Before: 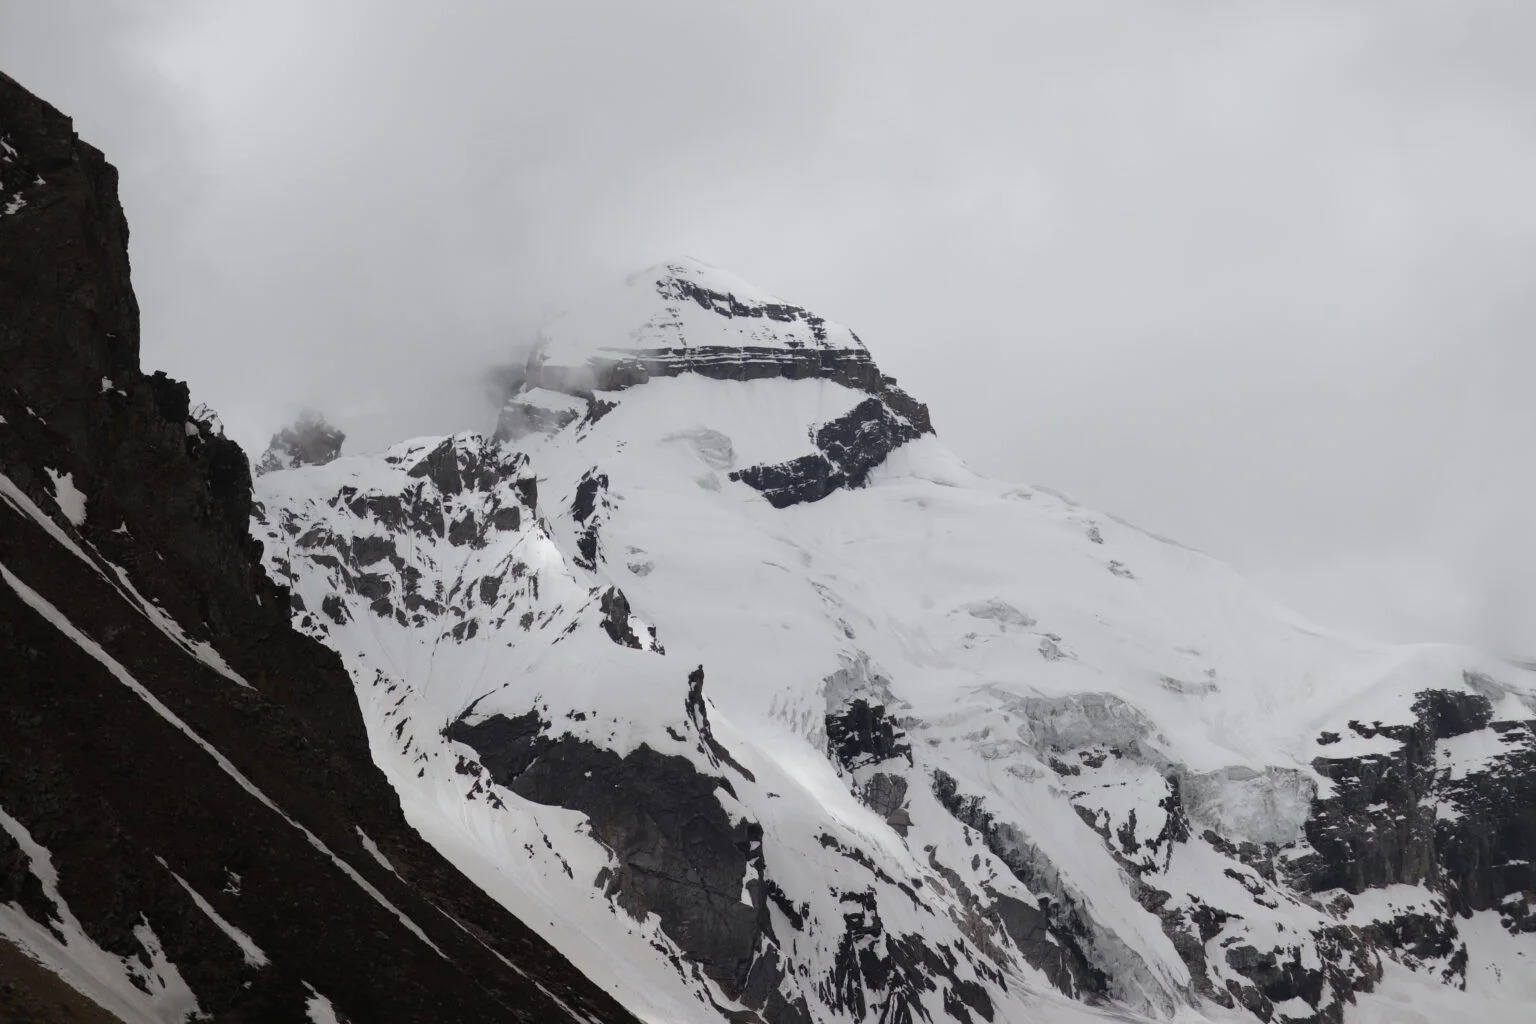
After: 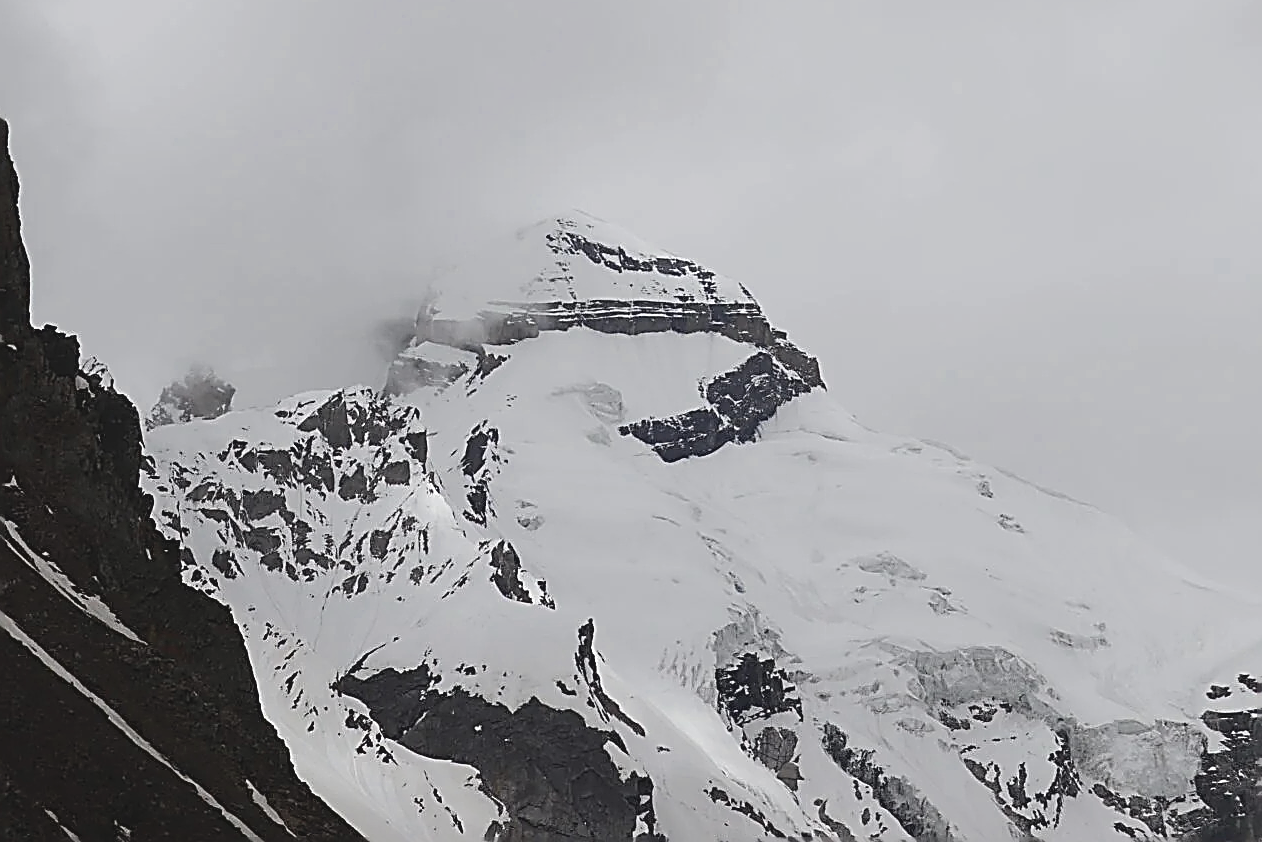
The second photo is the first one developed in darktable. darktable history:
crop and rotate: left 7.196%, top 4.574%, right 10.605%, bottom 13.178%
contrast brightness saturation: contrast -0.1, brightness 0.05, saturation 0.08
color zones: curves: ch0 [(0, 0.5) (0.125, 0.4) (0.25, 0.5) (0.375, 0.4) (0.5, 0.4) (0.625, 0.35) (0.75, 0.35) (0.875, 0.5)]; ch1 [(0, 0.35) (0.125, 0.45) (0.25, 0.35) (0.375, 0.35) (0.5, 0.35) (0.625, 0.35) (0.75, 0.45) (0.875, 0.35)]; ch2 [(0, 0.6) (0.125, 0.5) (0.25, 0.5) (0.375, 0.6) (0.5, 0.6) (0.625, 0.5) (0.75, 0.5) (0.875, 0.5)]
sharpen: amount 1.861
white balance: red 1, blue 1
